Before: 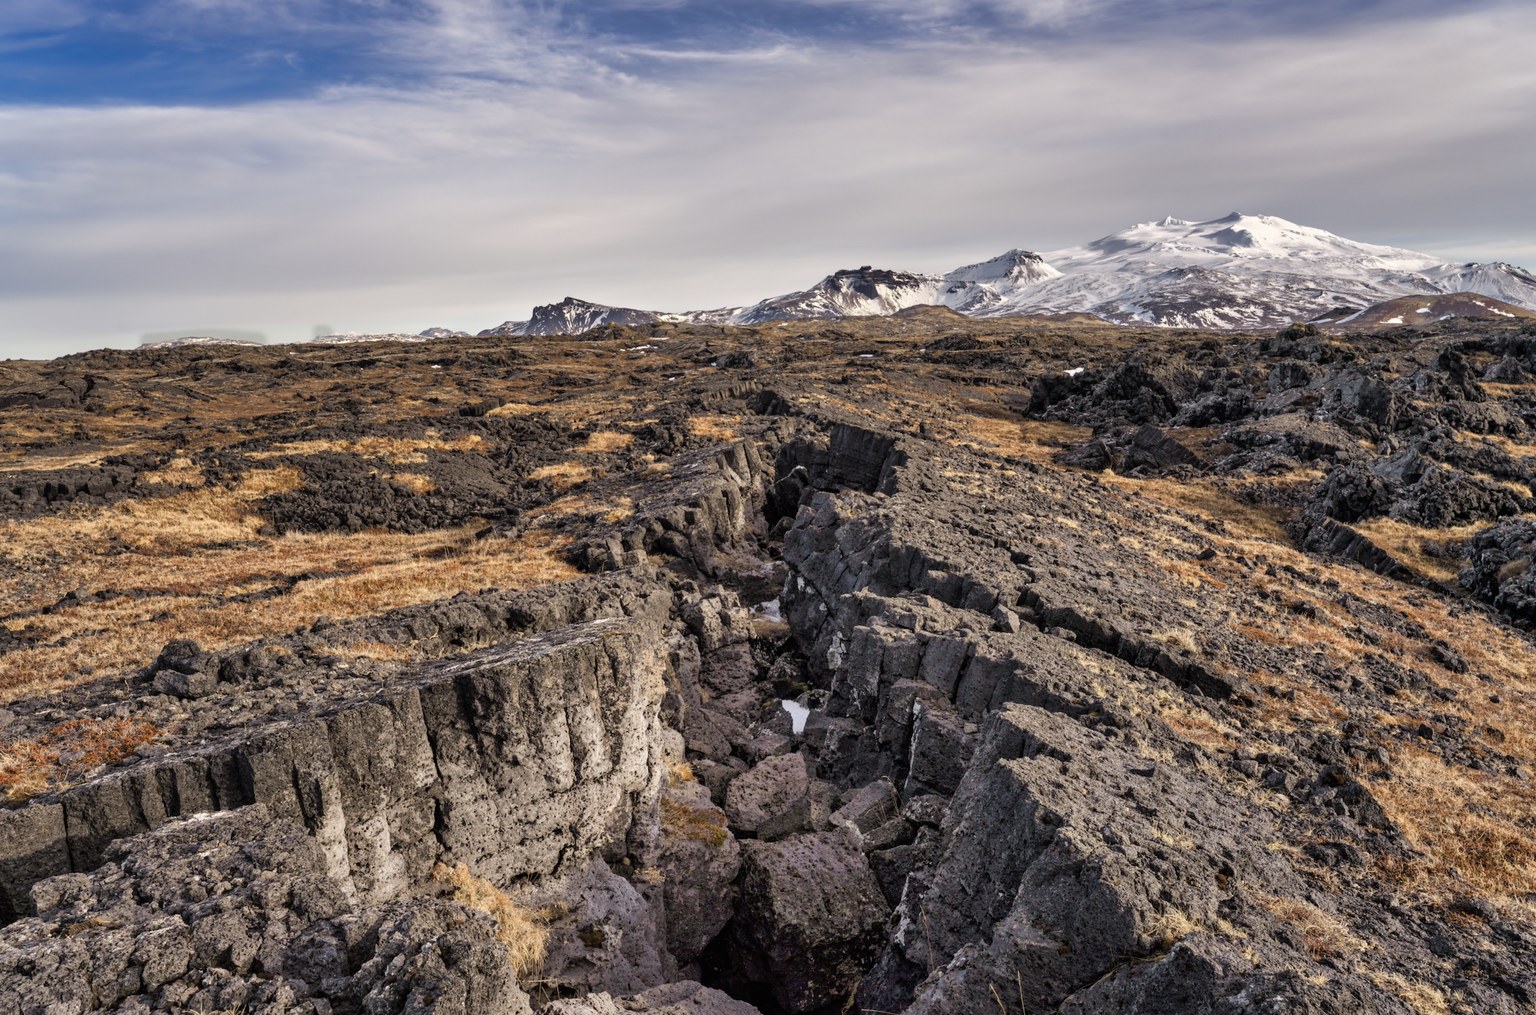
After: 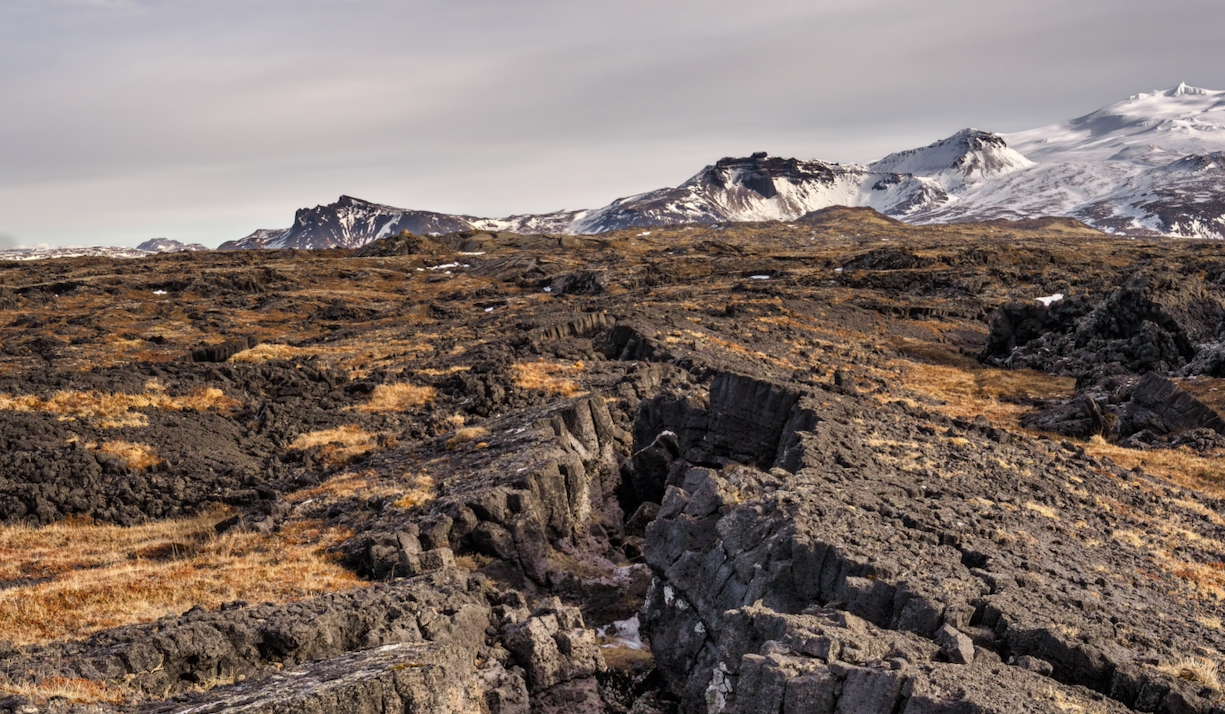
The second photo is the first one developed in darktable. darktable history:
contrast brightness saturation: contrast 0.03, brightness -0.04
crop: left 20.932%, top 15.471%, right 21.848%, bottom 34.081%
